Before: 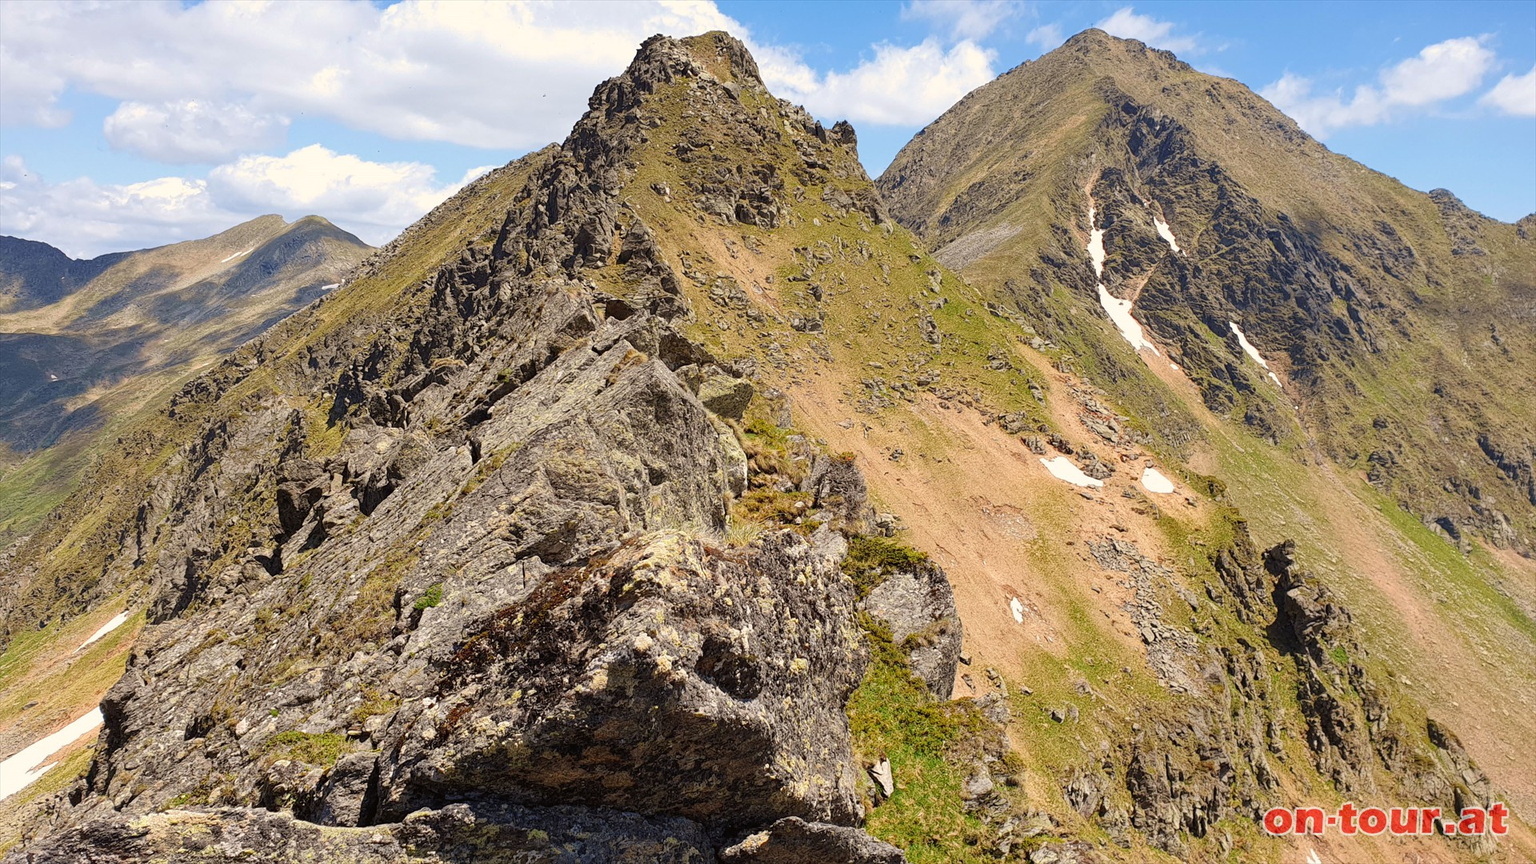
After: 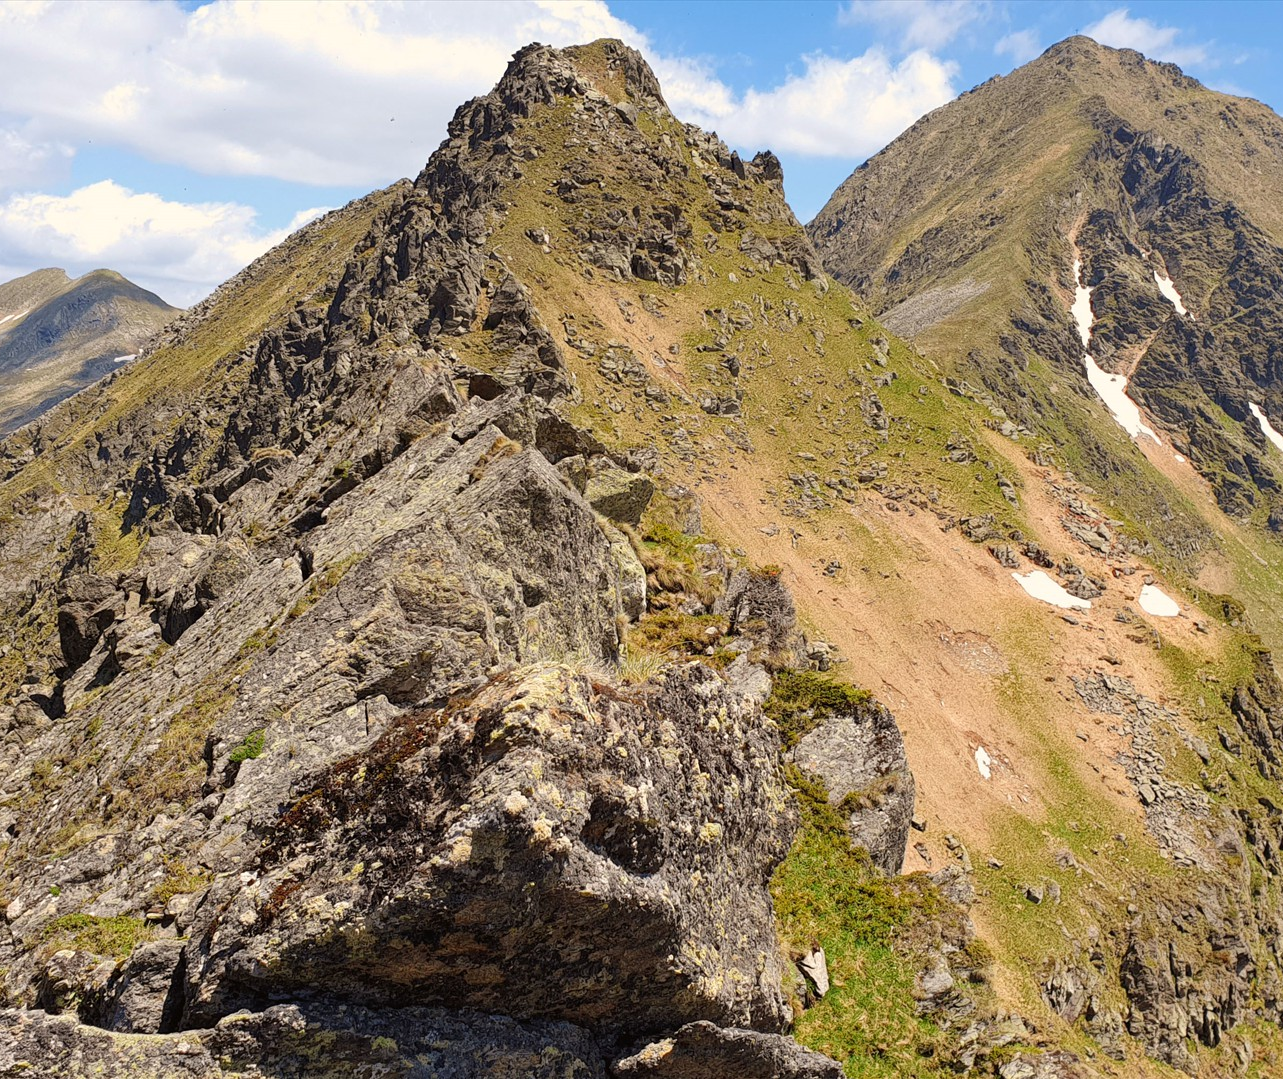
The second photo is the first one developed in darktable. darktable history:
crop and rotate: left 15.043%, right 18.087%
